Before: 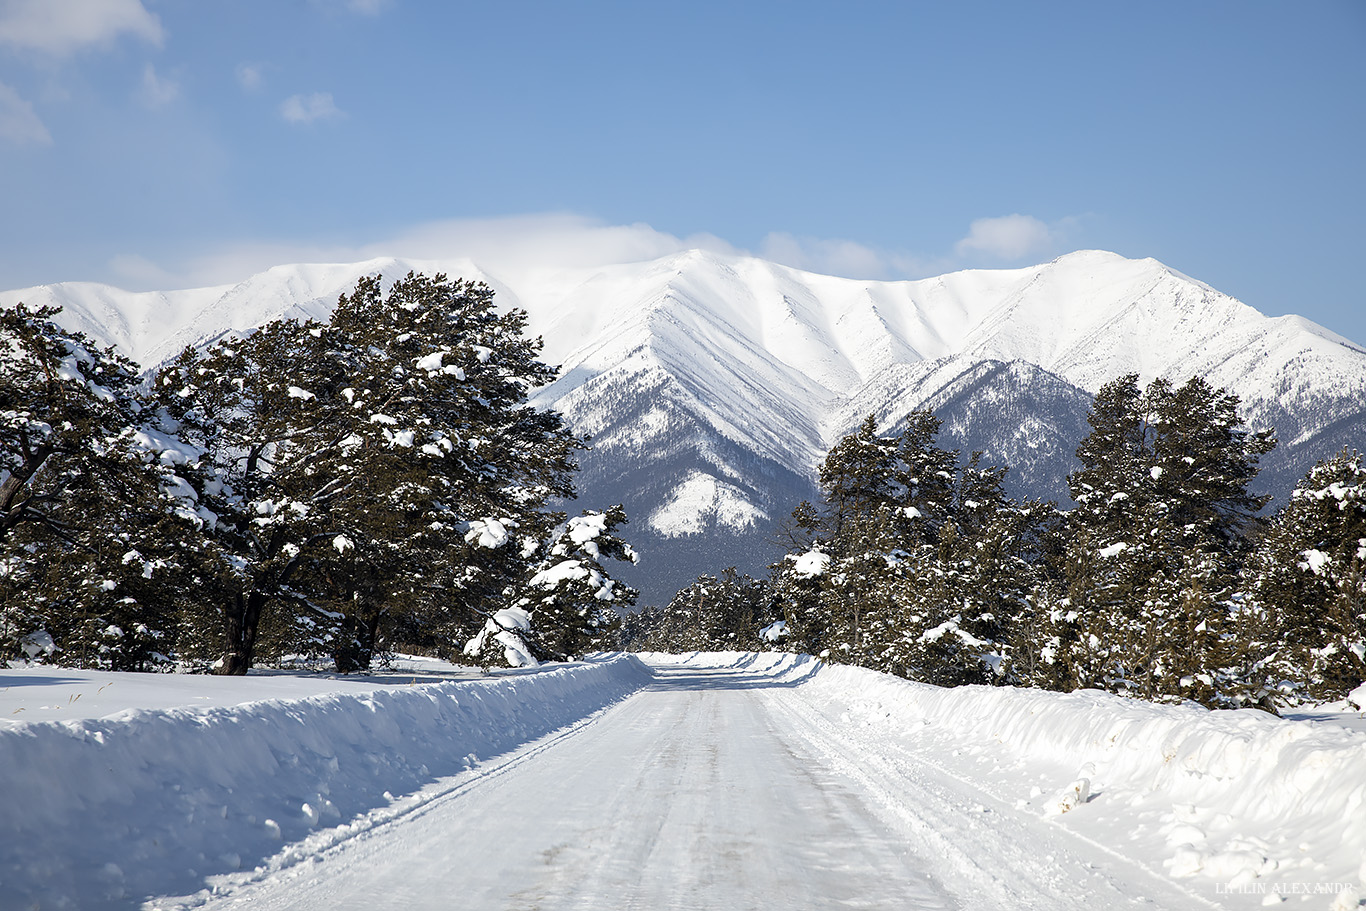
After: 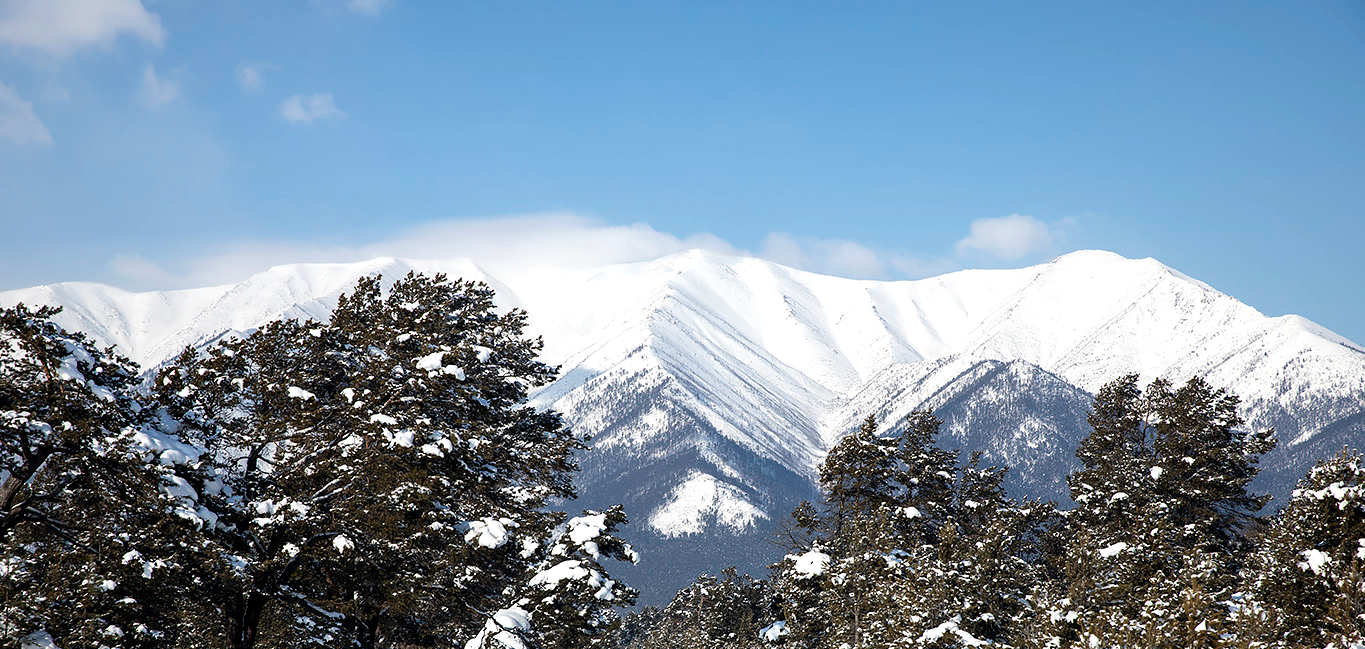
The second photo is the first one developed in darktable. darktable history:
crop: right 0%, bottom 28.67%
tone equalizer: mask exposure compensation -0.508 EV
color balance rgb: shadows lift › chroma 1.014%, shadows lift › hue 242.82°, highlights gain › luminance 14.96%, perceptual saturation grading › global saturation -0.096%
